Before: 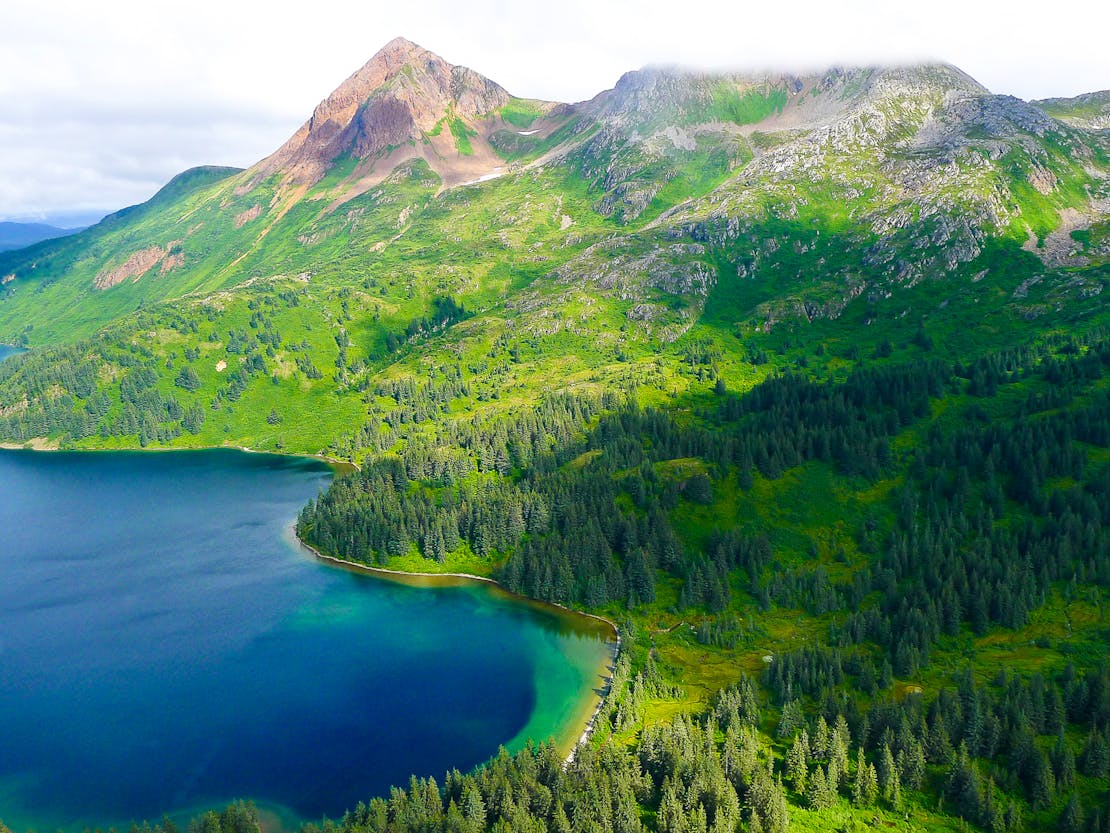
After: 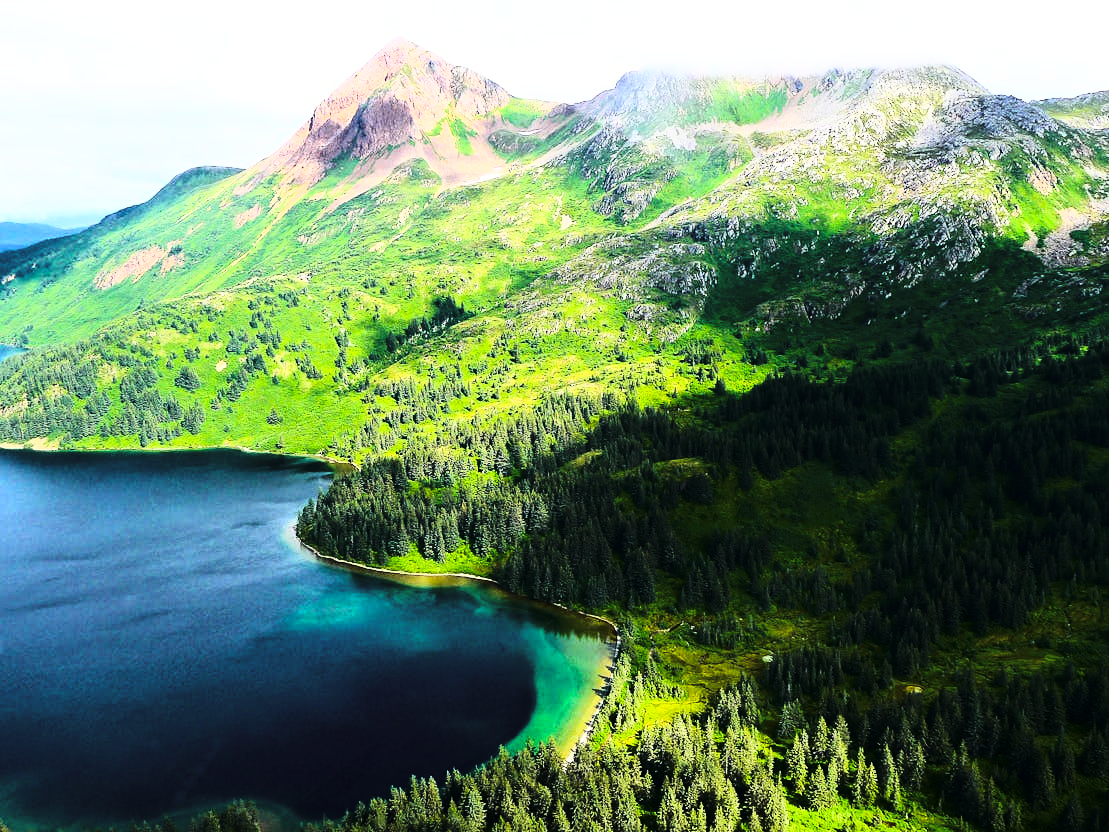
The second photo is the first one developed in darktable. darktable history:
tone curve: curves: ch0 [(0, 0) (0.003, 0.004) (0.011, 0.006) (0.025, 0.008) (0.044, 0.012) (0.069, 0.017) (0.1, 0.021) (0.136, 0.029) (0.177, 0.043) (0.224, 0.062) (0.277, 0.108) (0.335, 0.166) (0.399, 0.301) (0.468, 0.467) (0.543, 0.64) (0.623, 0.803) (0.709, 0.908) (0.801, 0.969) (0.898, 0.988) (1, 1)], color space Lab, linked channels, preserve colors none
